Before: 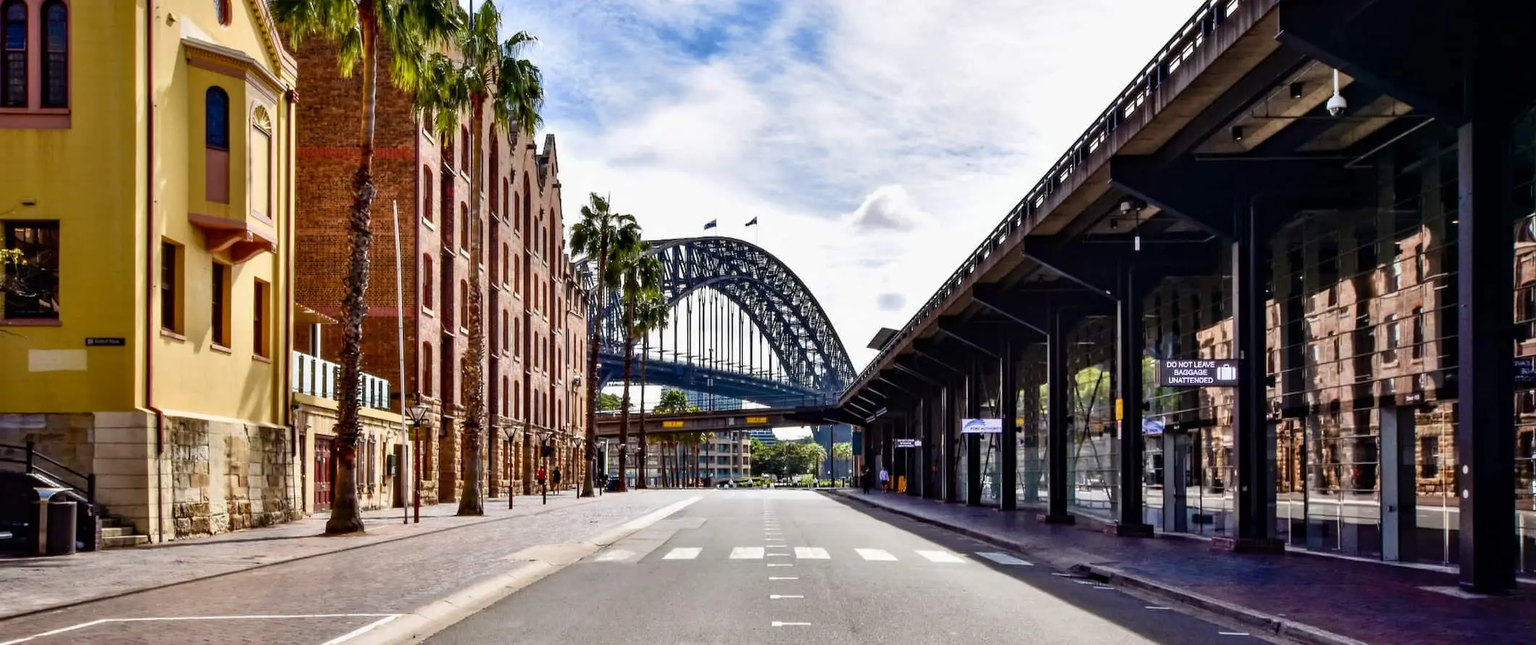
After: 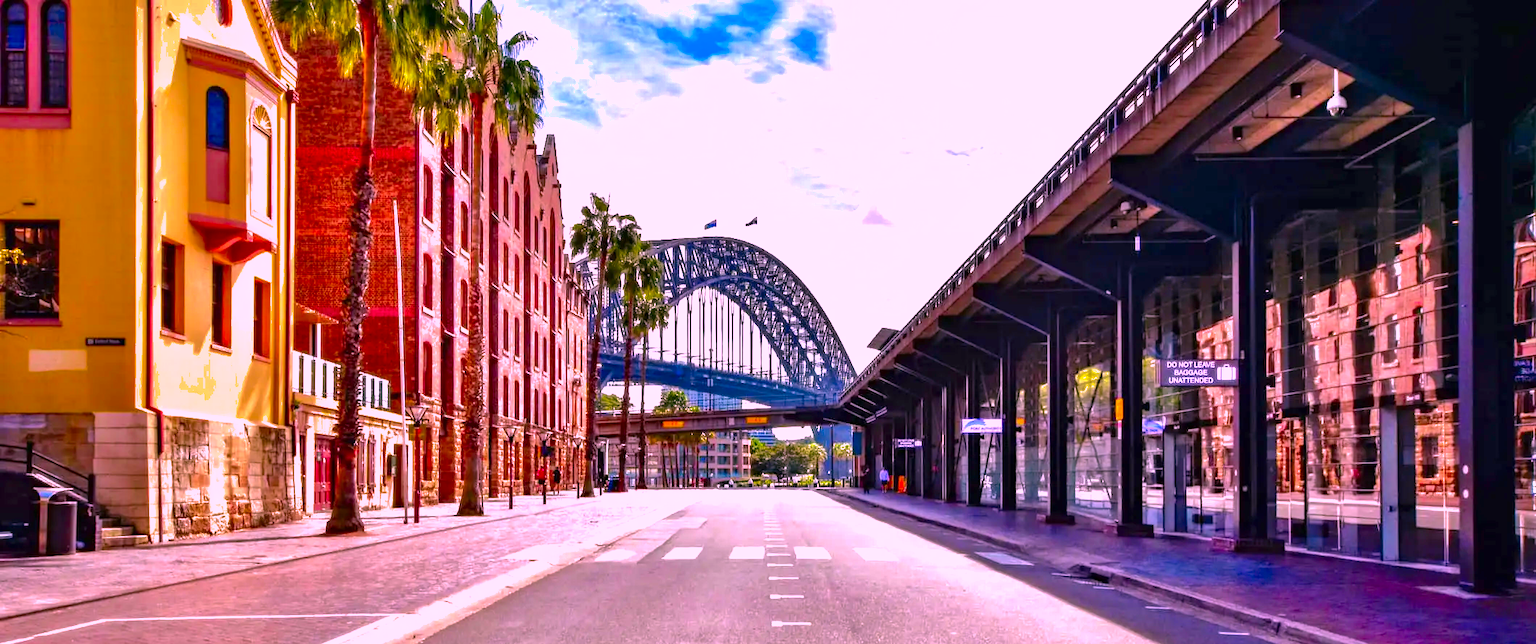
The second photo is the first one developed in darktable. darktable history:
shadows and highlights: shadows 40, highlights -60
color correction: highlights a* 19.5, highlights b* -11.53, saturation 1.69
exposure: black level correction 0, exposure 0.7 EV, compensate exposure bias true, compensate highlight preservation false
